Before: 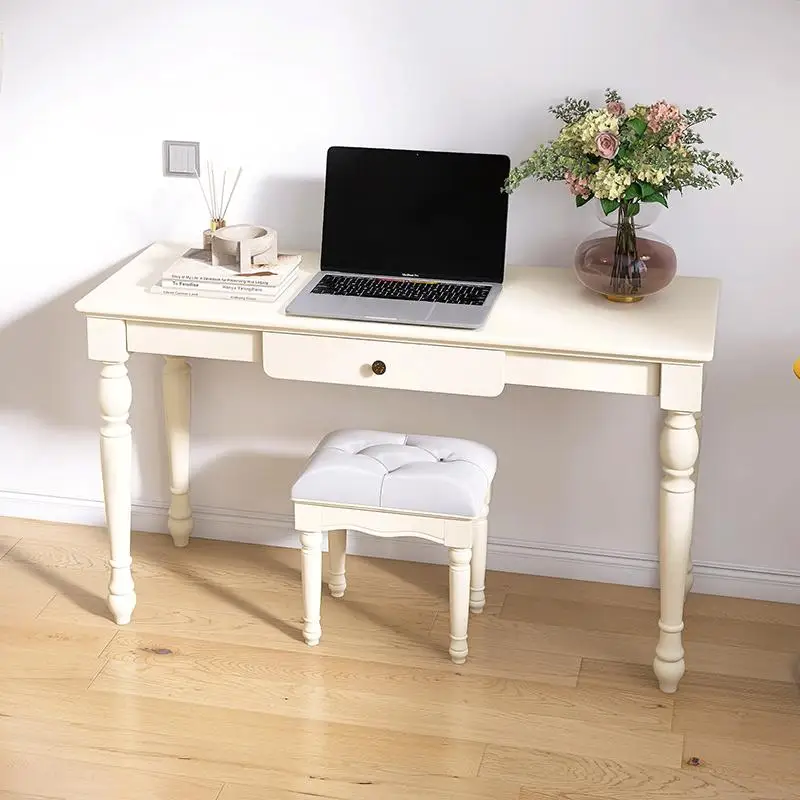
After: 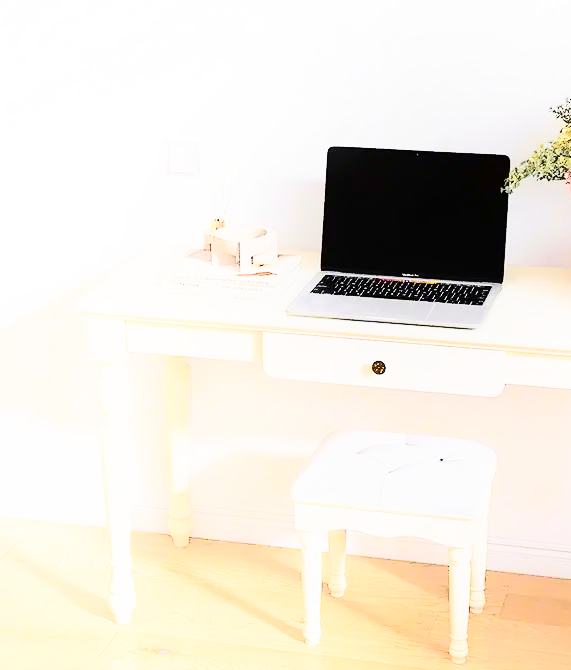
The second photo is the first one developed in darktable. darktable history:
crop: right 28.594%, bottom 16.148%
base curve: curves: ch0 [(0, 0) (0.088, 0.125) (0.176, 0.251) (0.354, 0.501) (0.613, 0.749) (1, 0.877)], preserve colors none
shadows and highlights: highlights 69.25, soften with gaussian
tone equalizer: edges refinement/feathering 500, mask exposure compensation -1.24 EV, preserve details no
contrast brightness saturation: contrast 0.203, brightness -0.111, saturation 0.1
tone curve: curves: ch0 [(0, 0) (0.003, 0.008) (0.011, 0.011) (0.025, 0.018) (0.044, 0.028) (0.069, 0.039) (0.1, 0.056) (0.136, 0.081) (0.177, 0.118) (0.224, 0.164) (0.277, 0.223) (0.335, 0.3) (0.399, 0.399) (0.468, 0.51) (0.543, 0.618) (0.623, 0.71) (0.709, 0.79) (0.801, 0.865) (0.898, 0.93) (1, 1)], color space Lab, linked channels, preserve colors none
exposure: compensate highlight preservation false
color zones: curves: ch0 [(0, 0.499) (0.143, 0.5) (0.286, 0.5) (0.429, 0.476) (0.571, 0.284) (0.714, 0.243) (0.857, 0.449) (1, 0.499)]; ch1 [(0, 0.532) (0.143, 0.645) (0.286, 0.696) (0.429, 0.211) (0.571, 0.504) (0.714, 0.493) (0.857, 0.495) (1, 0.532)]; ch2 [(0, 0.5) (0.143, 0.5) (0.286, 0.427) (0.429, 0.324) (0.571, 0.5) (0.714, 0.5) (0.857, 0.5) (1, 0.5)]
